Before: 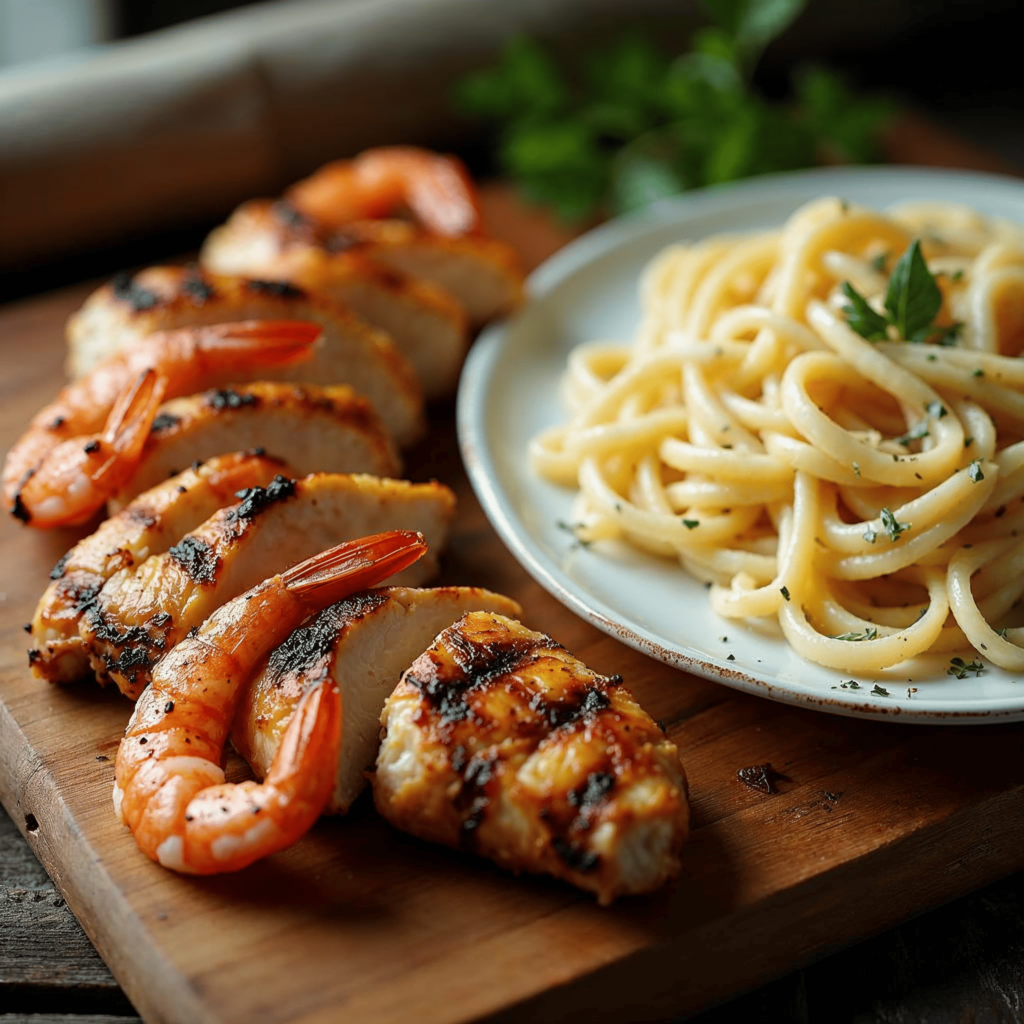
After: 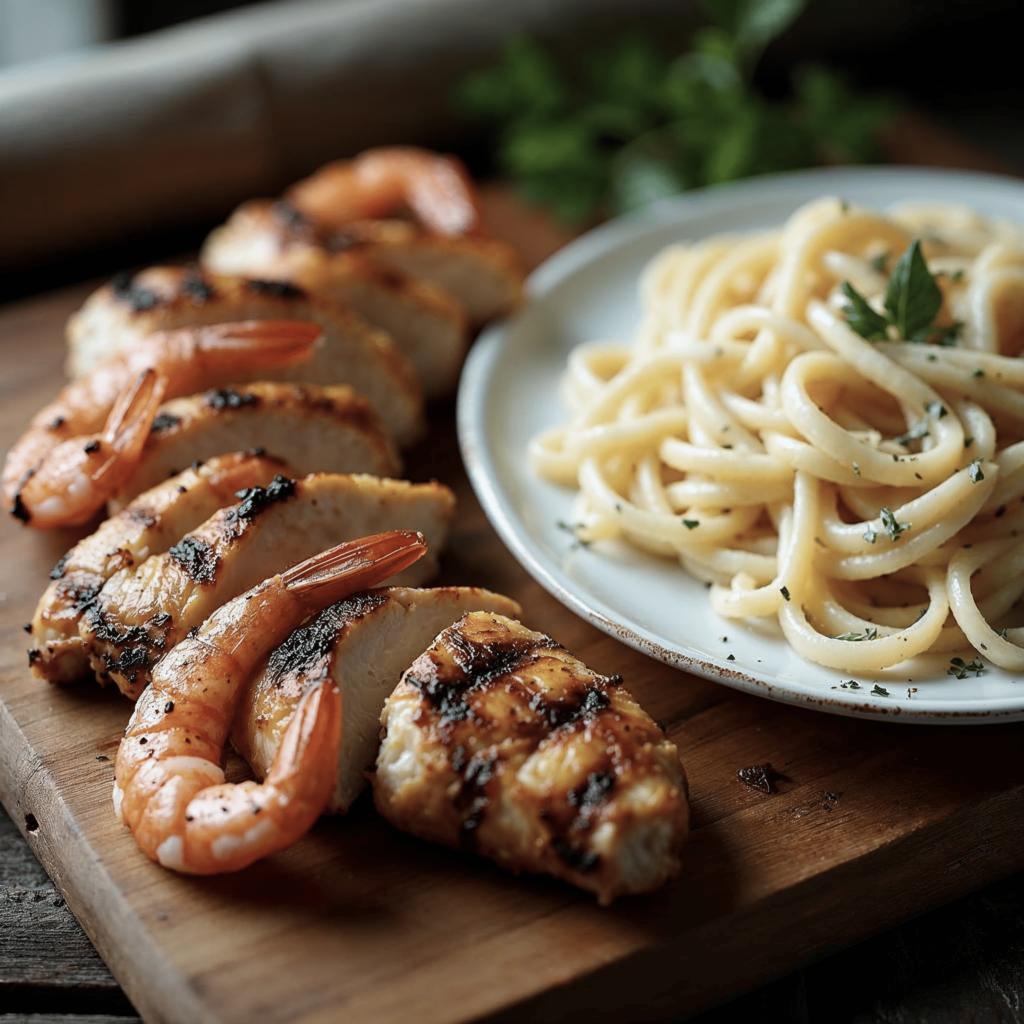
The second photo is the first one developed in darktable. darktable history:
contrast brightness saturation: contrast 0.1, saturation -0.3
white balance: red 0.976, blue 1.04
